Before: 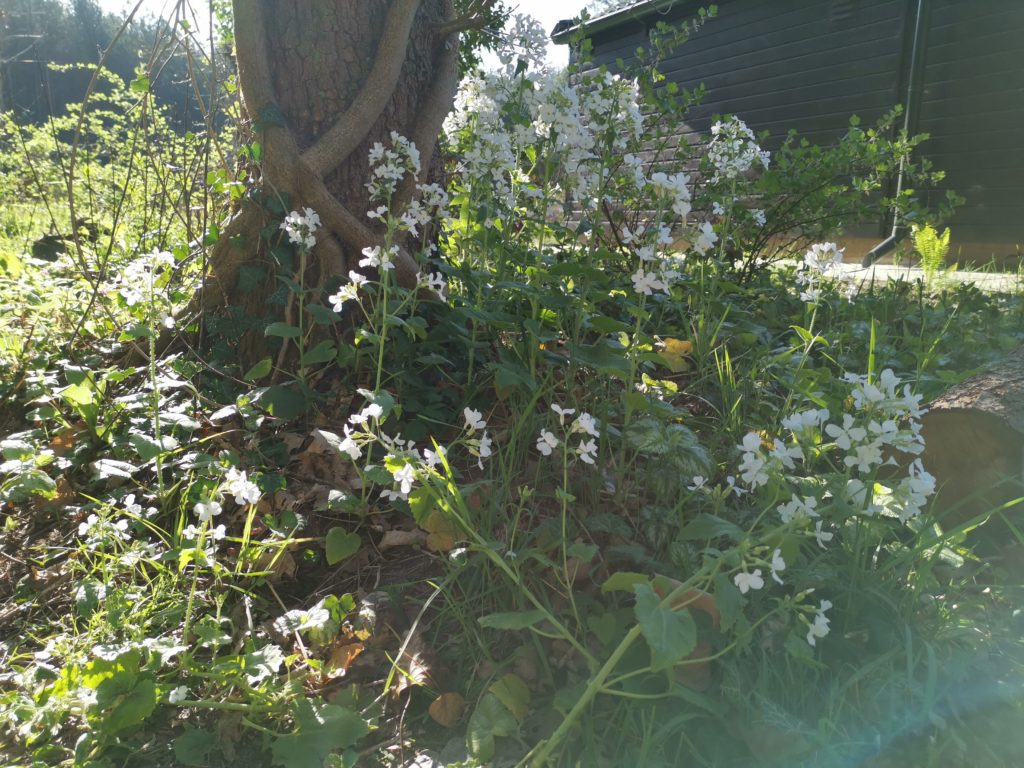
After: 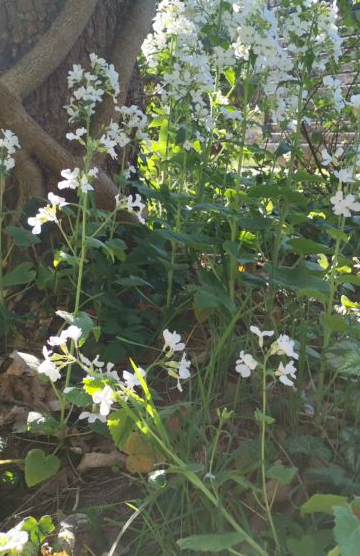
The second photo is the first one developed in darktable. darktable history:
crop and rotate: left 29.476%, top 10.214%, right 35.32%, bottom 17.333%
contrast brightness saturation: contrast 0.2, brightness 0.16, saturation 0.22
